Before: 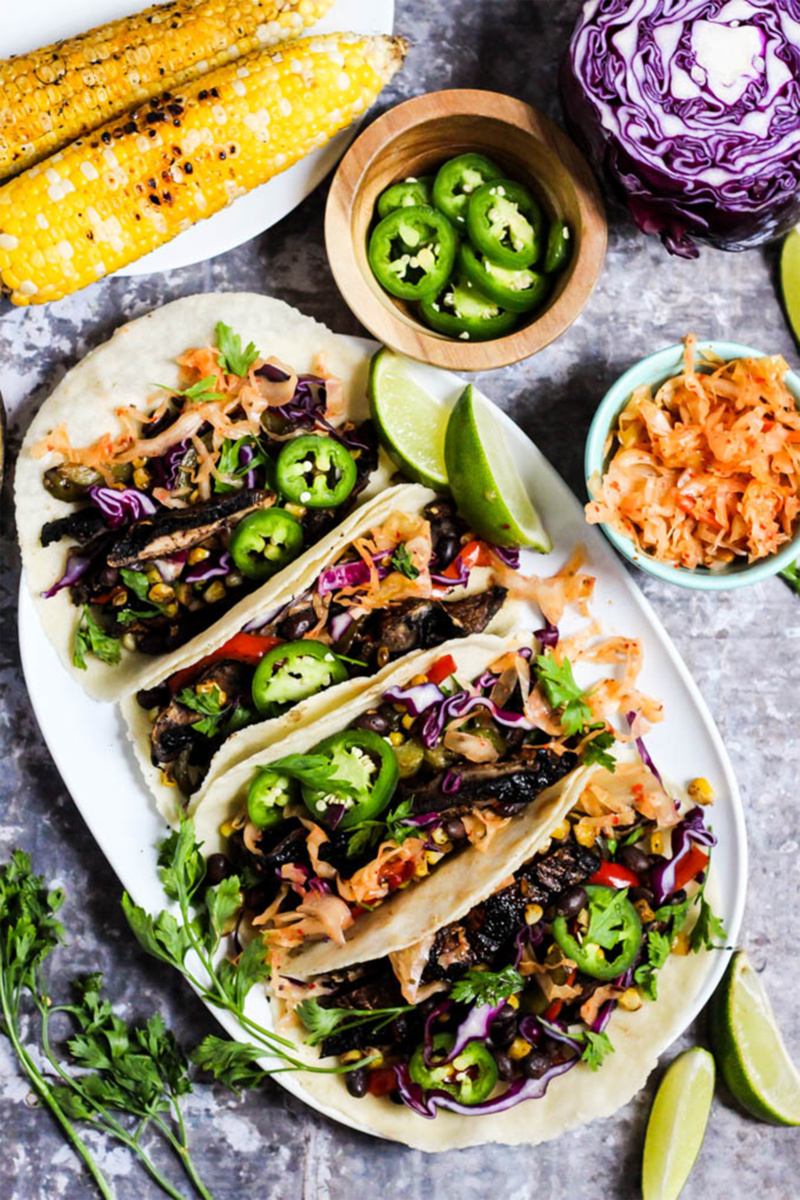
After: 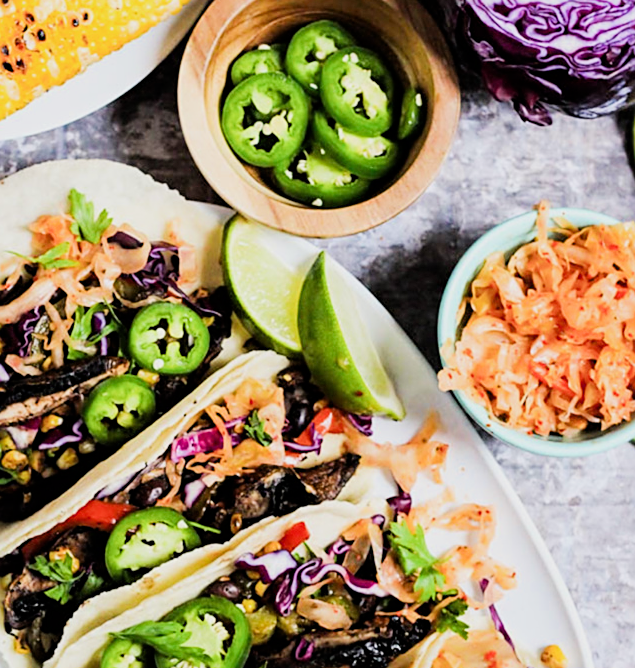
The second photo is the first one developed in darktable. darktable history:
sharpen: radius 1.967
filmic rgb: black relative exposure -7.65 EV, white relative exposure 4.56 EV, hardness 3.61
crop: left 18.38%, top 11.092%, right 2.134%, bottom 33.217%
exposure: exposure 0.7 EV, compensate highlight preservation false
